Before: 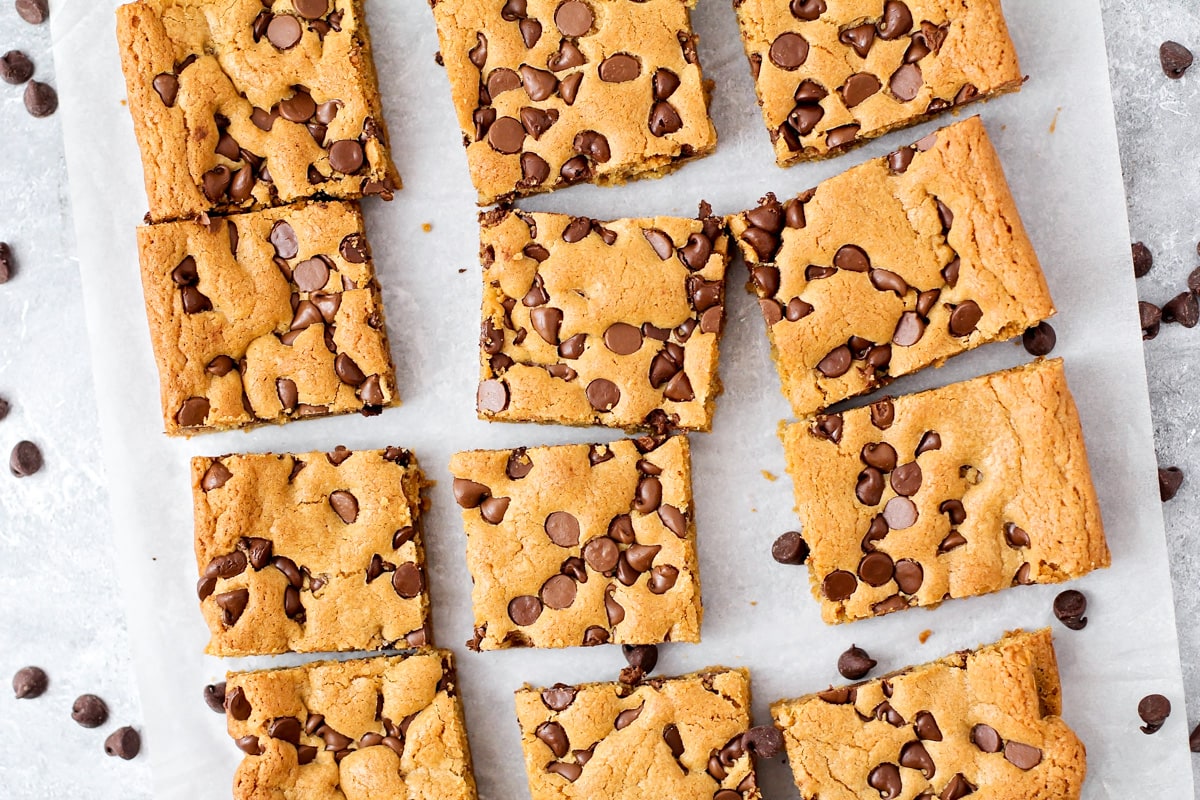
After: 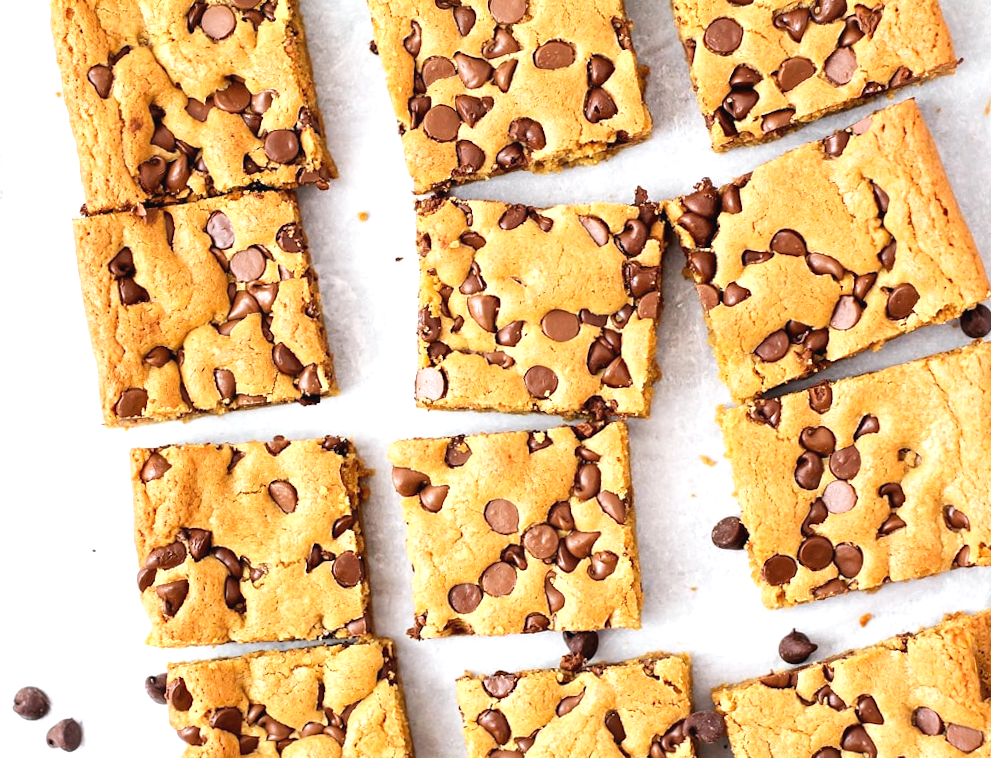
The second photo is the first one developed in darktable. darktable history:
crop and rotate: angle 0.604°, left 4.541%, top 0.963%, right 11.55%, bottom 2.682%
exposure: black level correction -0.002, exposure 0.543 EV, compensate highlight preservation false
